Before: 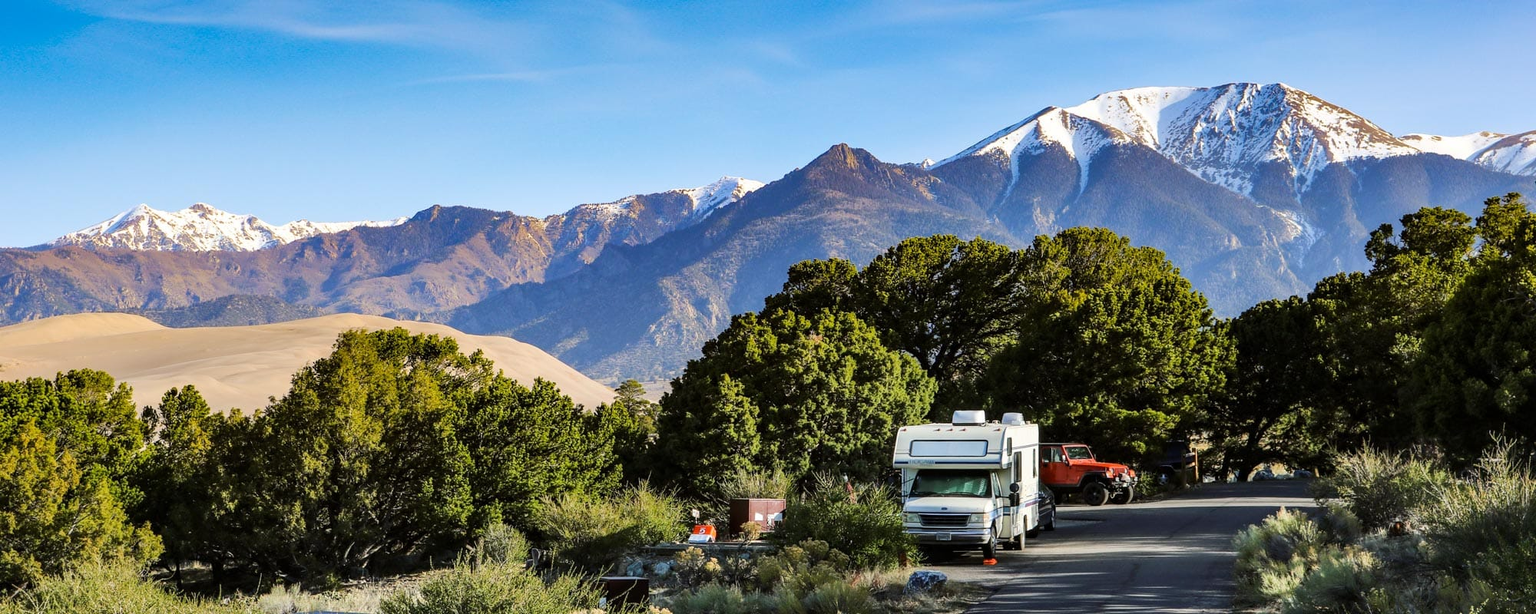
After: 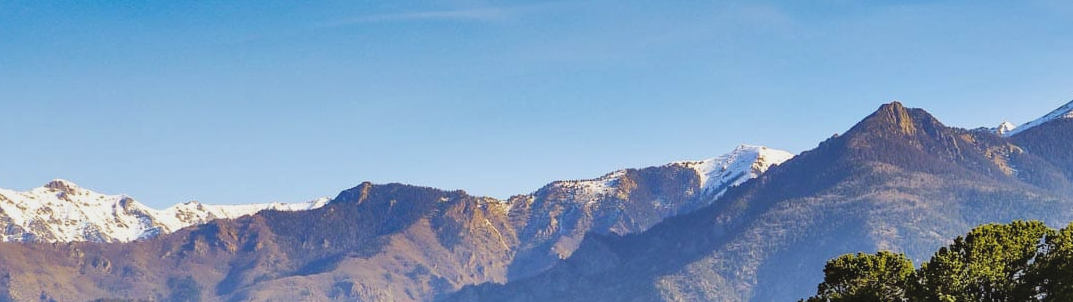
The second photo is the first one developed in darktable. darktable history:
contrast brightness saturation: contrast -0.1, saturation -0.1
shadows and highlights: soften with gaussian
crop: left 10.121%, top 10.631%, right 36.218%, bottom 51.526%
